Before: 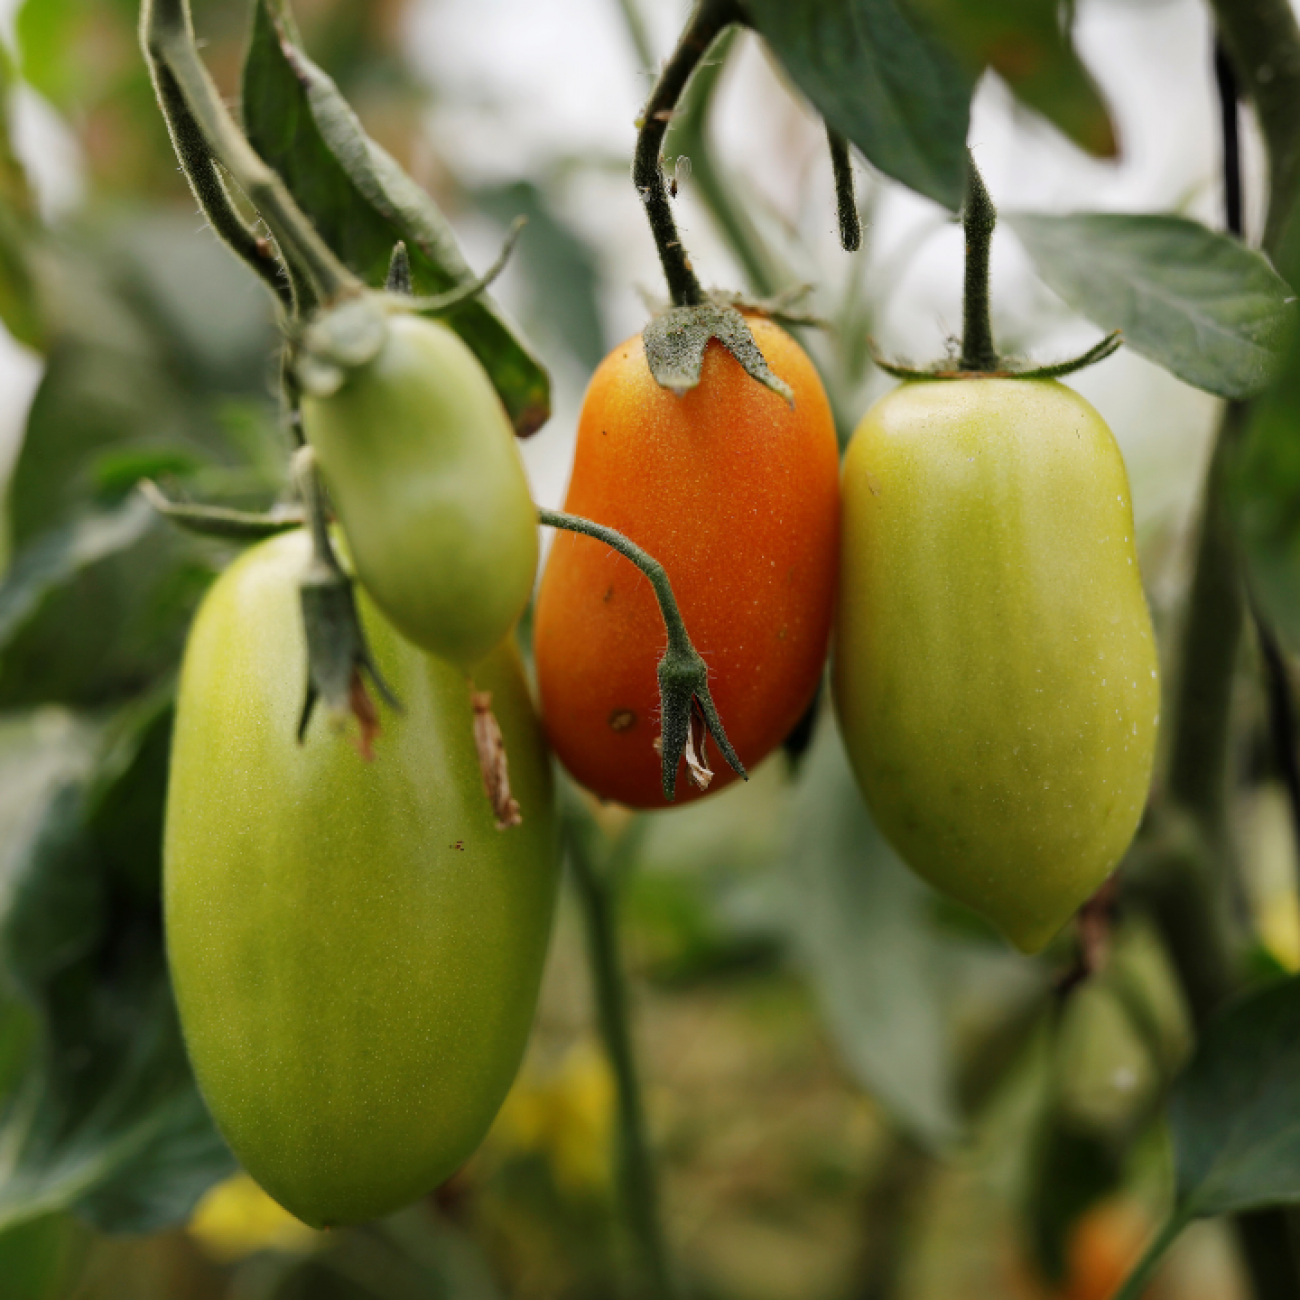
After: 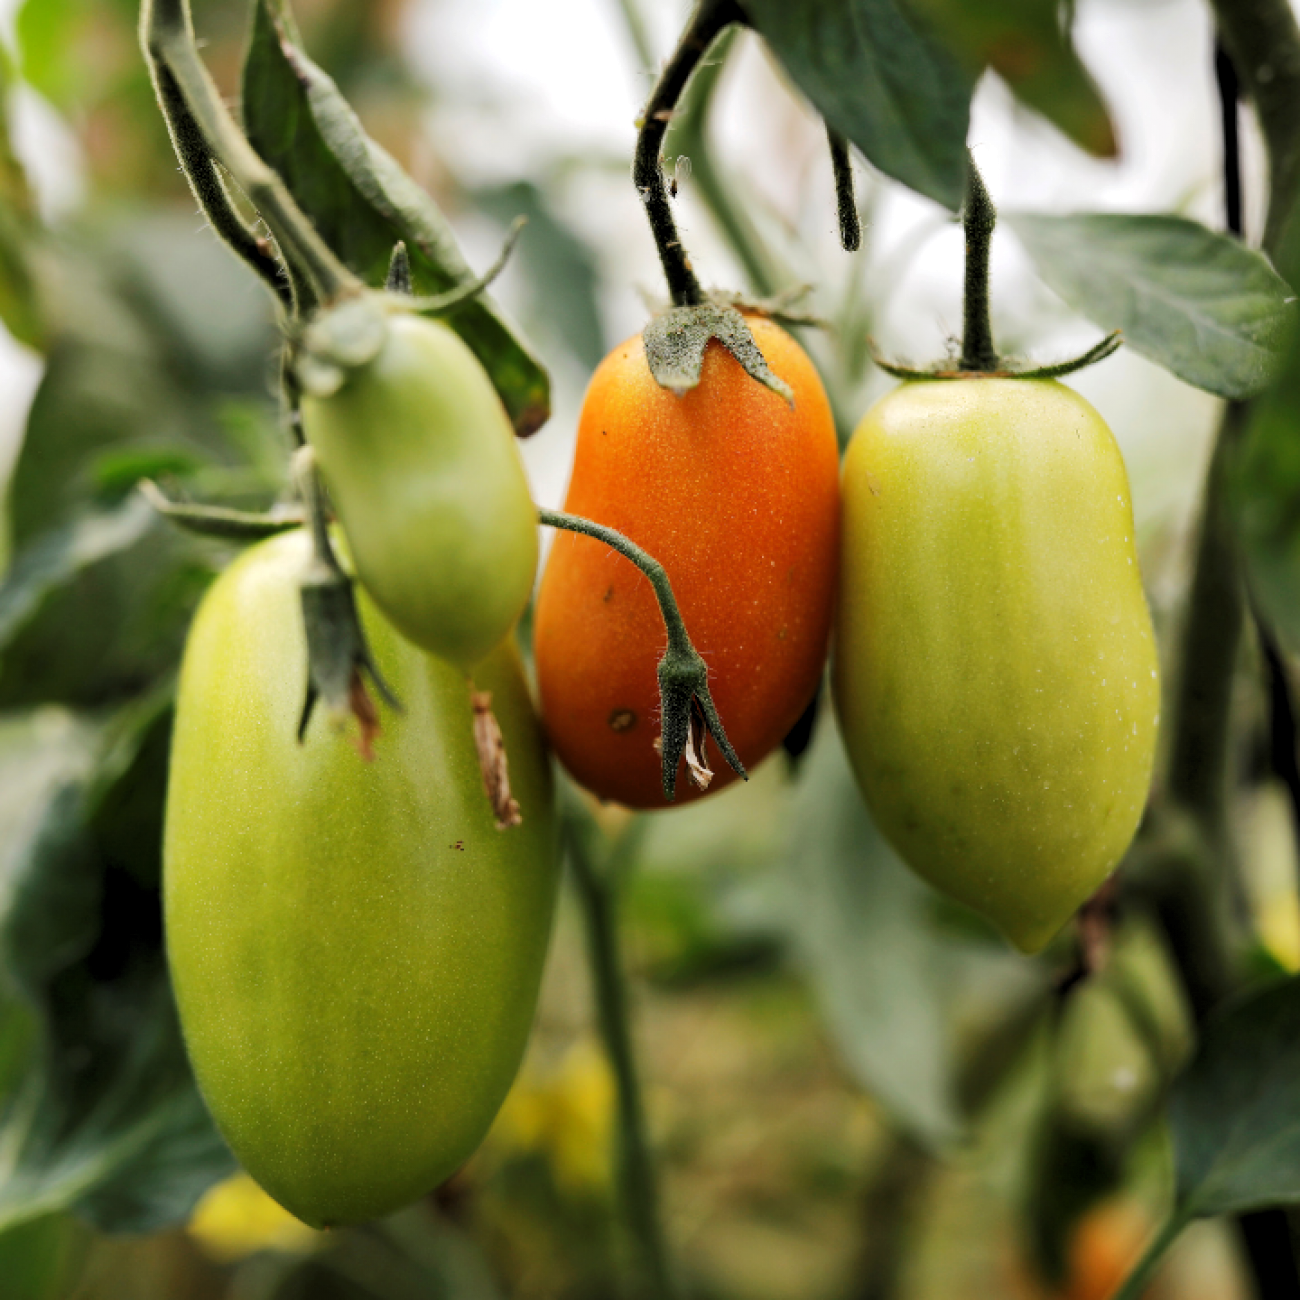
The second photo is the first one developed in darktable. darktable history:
levels: levels [0.062, 0.494, 0.925]
base curve: curves: ch0 [(0, 0) (0.262, 0.32) (0.722, 0.705) (1, 1)]
